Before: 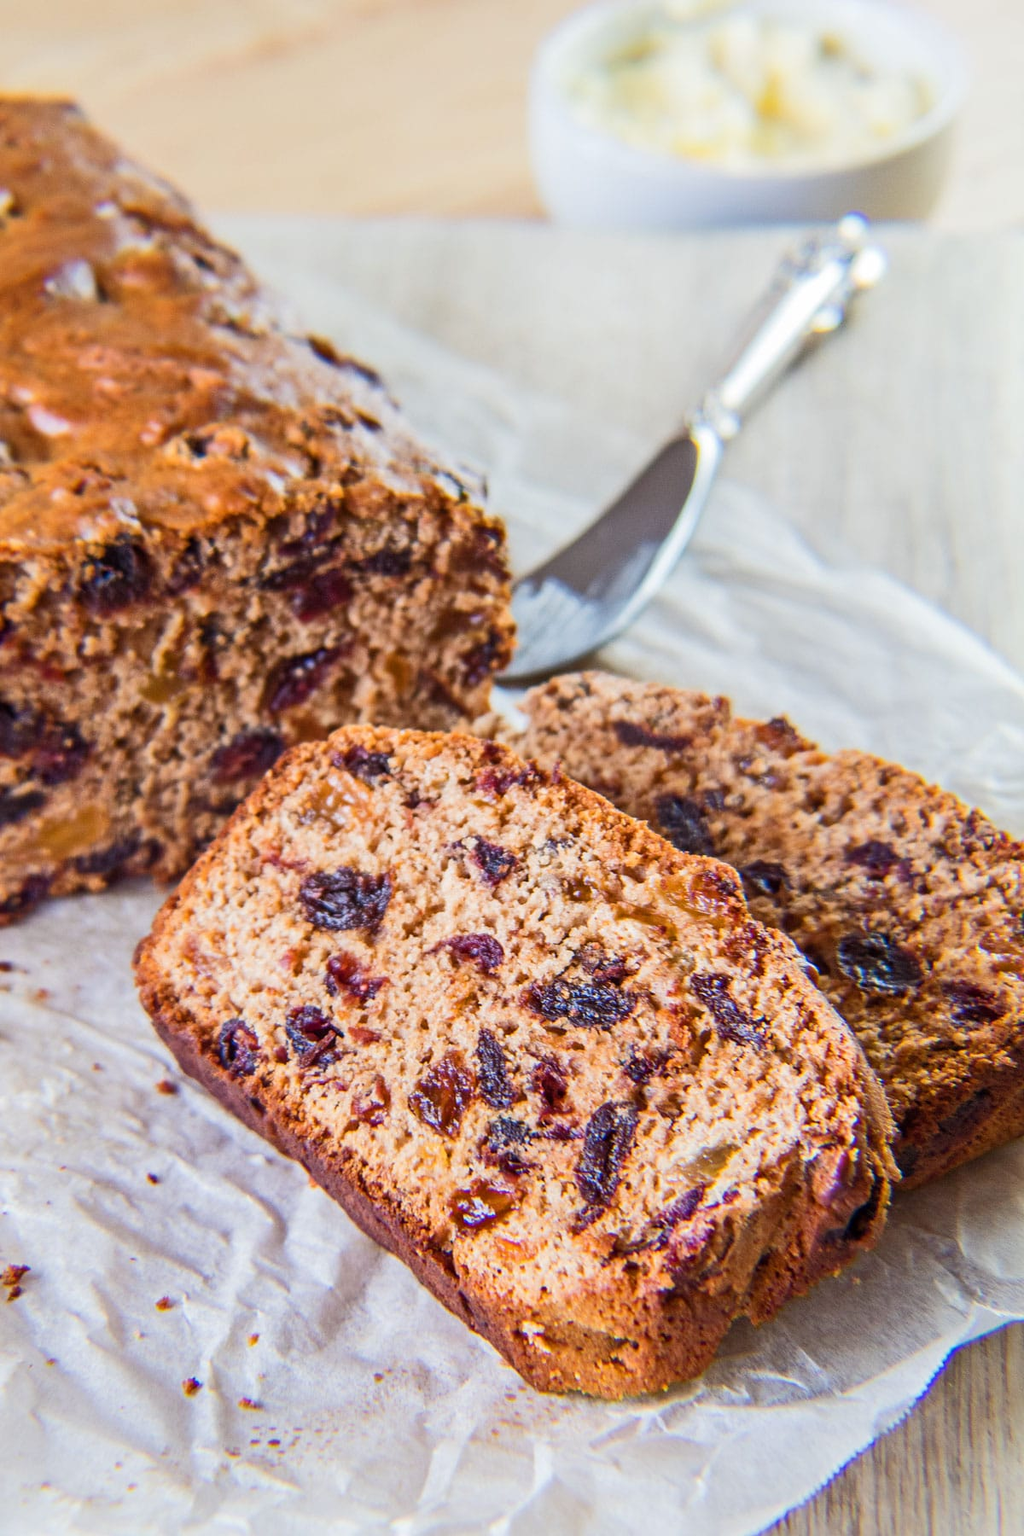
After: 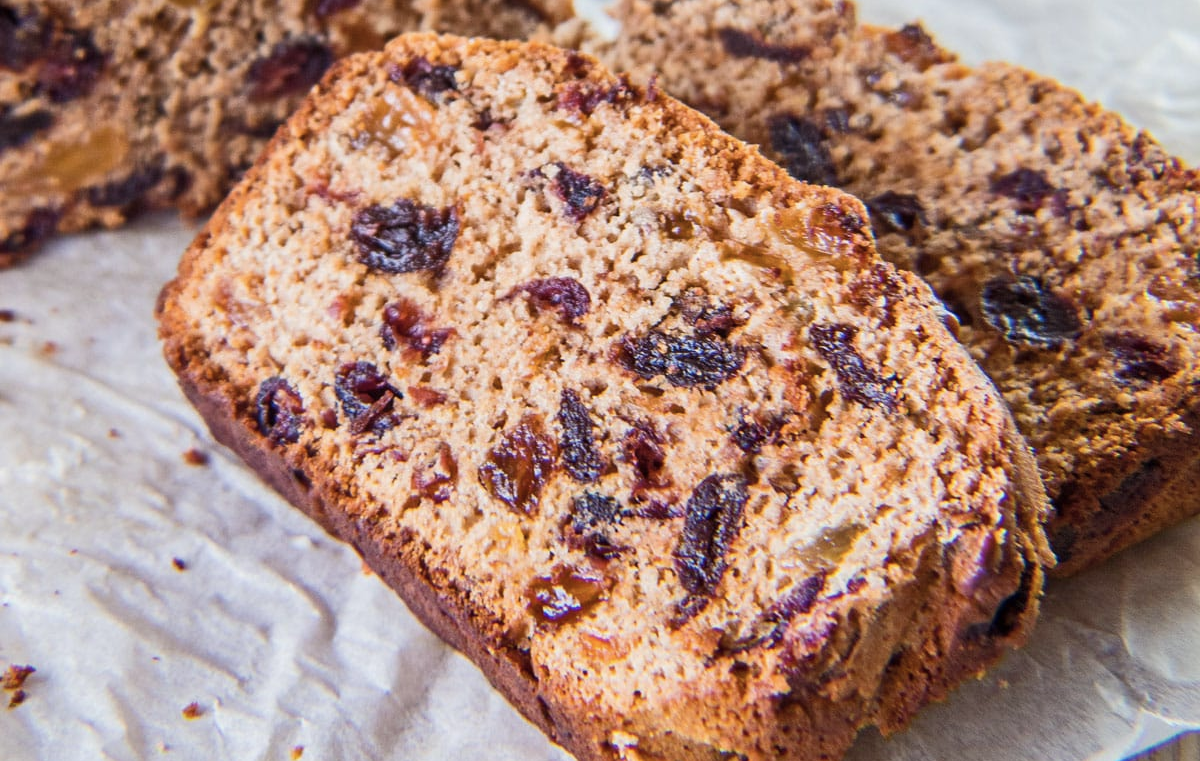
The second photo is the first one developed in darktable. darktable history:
crop: top 45.434%, bottom 12.267%
contrast brightness saturation: saturation -0.15
